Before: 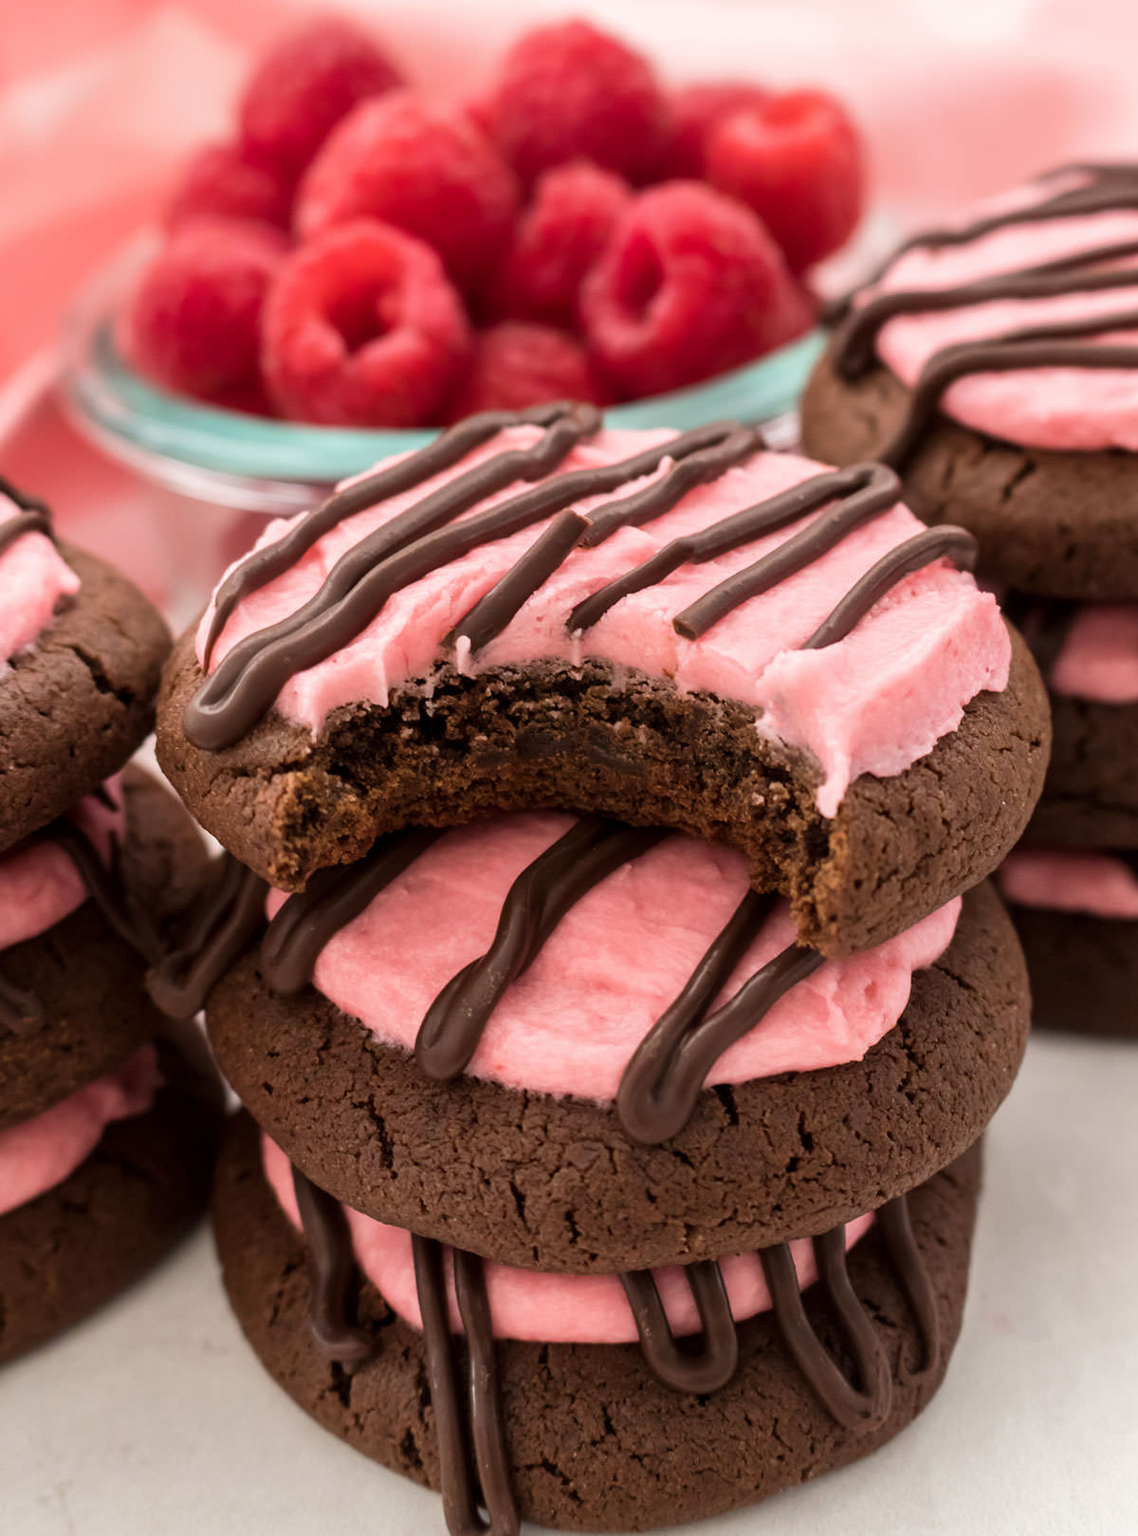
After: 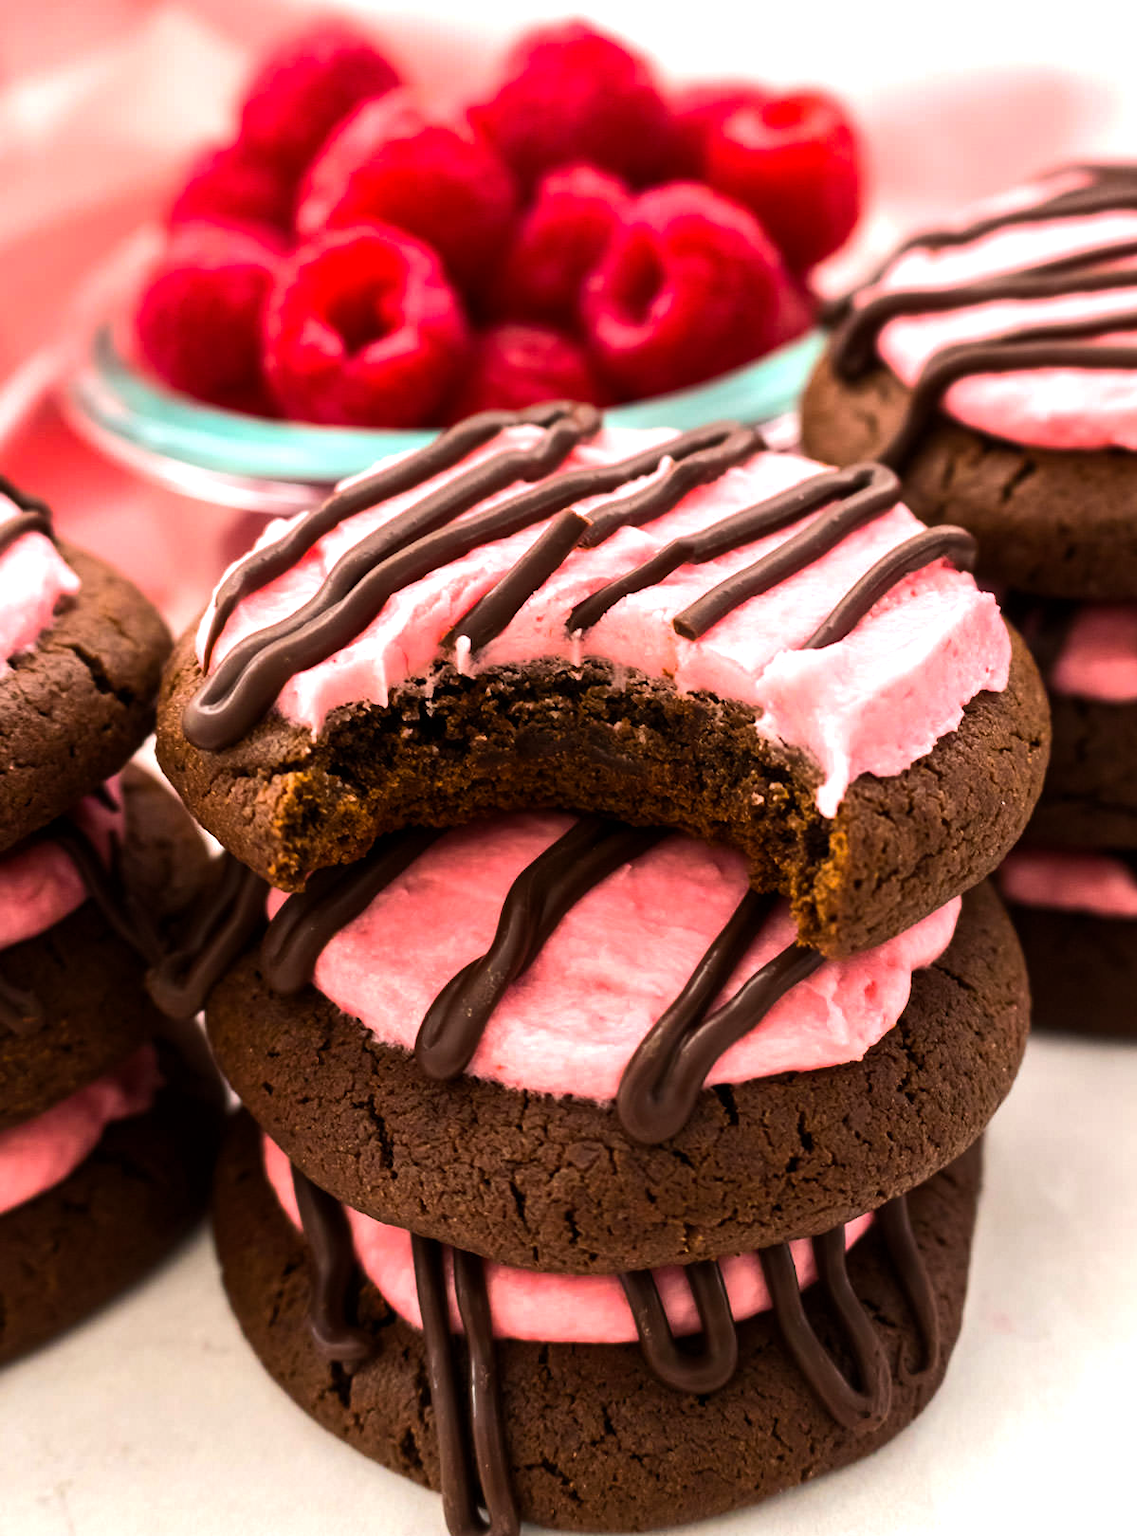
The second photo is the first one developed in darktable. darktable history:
exposure: exposure 0.128 EV, compensate highlight preservation false
color balance rgb: power › hue 314.28°, shadows fall-off 101.55%, linear chroma grading › global chroma 15.273%, perceptual saturation grading › global saturation 19.856%, perceptual brilliance grading › highlights 17.401%, perceptual brilliance grading › mid-tones 31.398%, perceptual brilliance grading › shadows -31.374%, mask middle-gray fulcrum 22.881%
